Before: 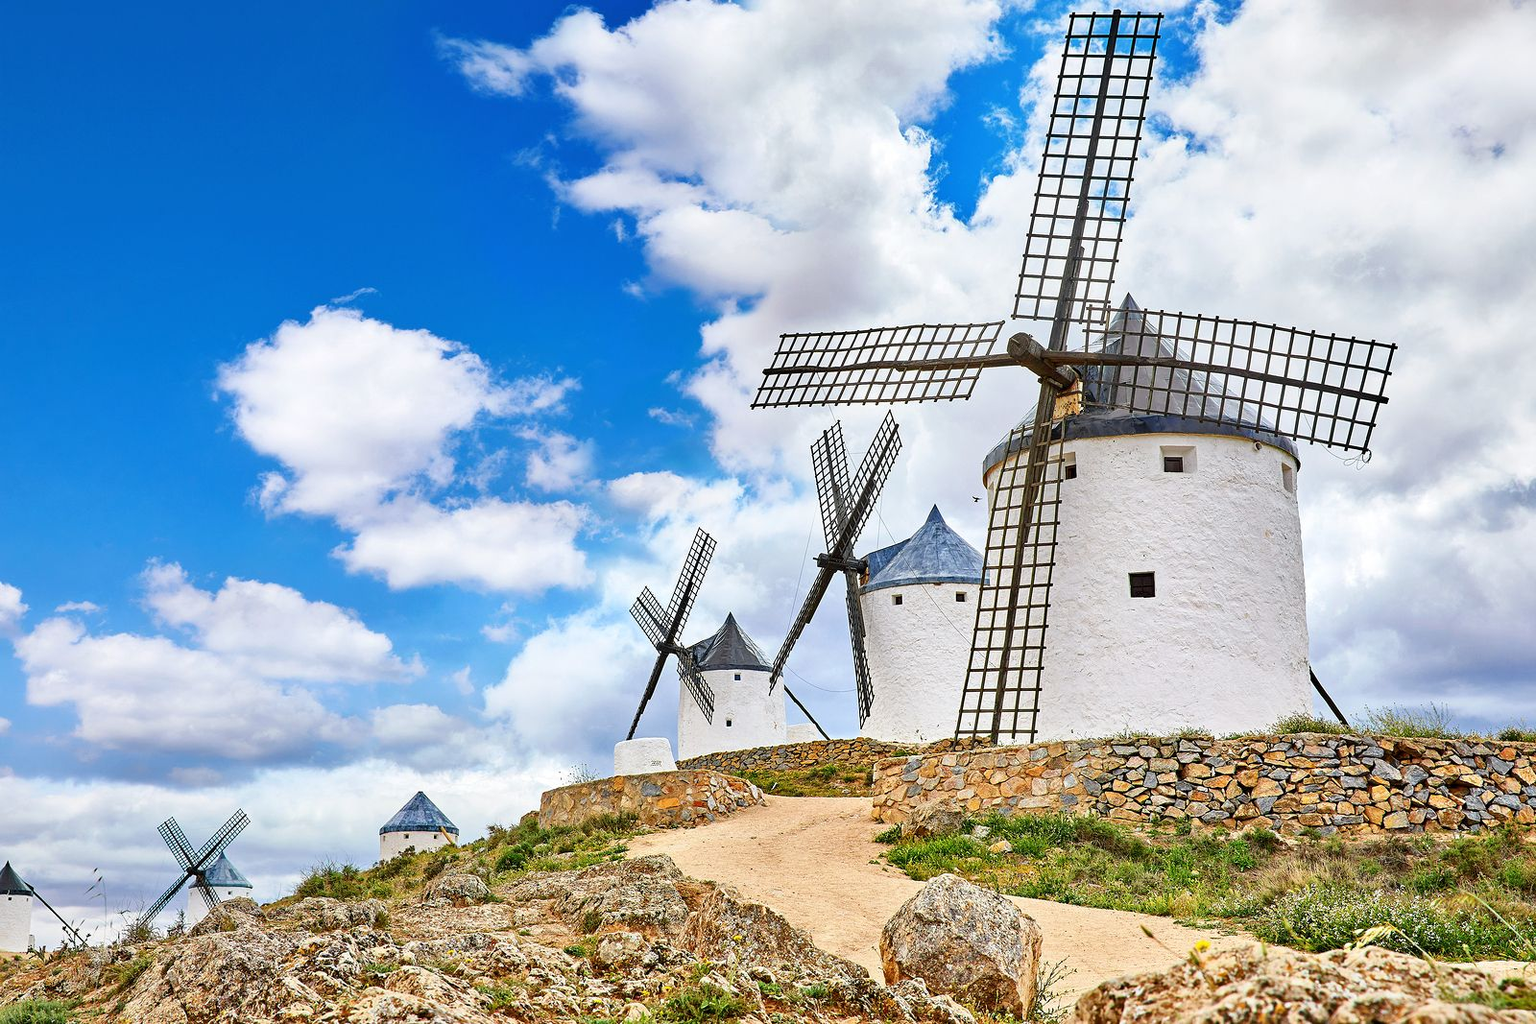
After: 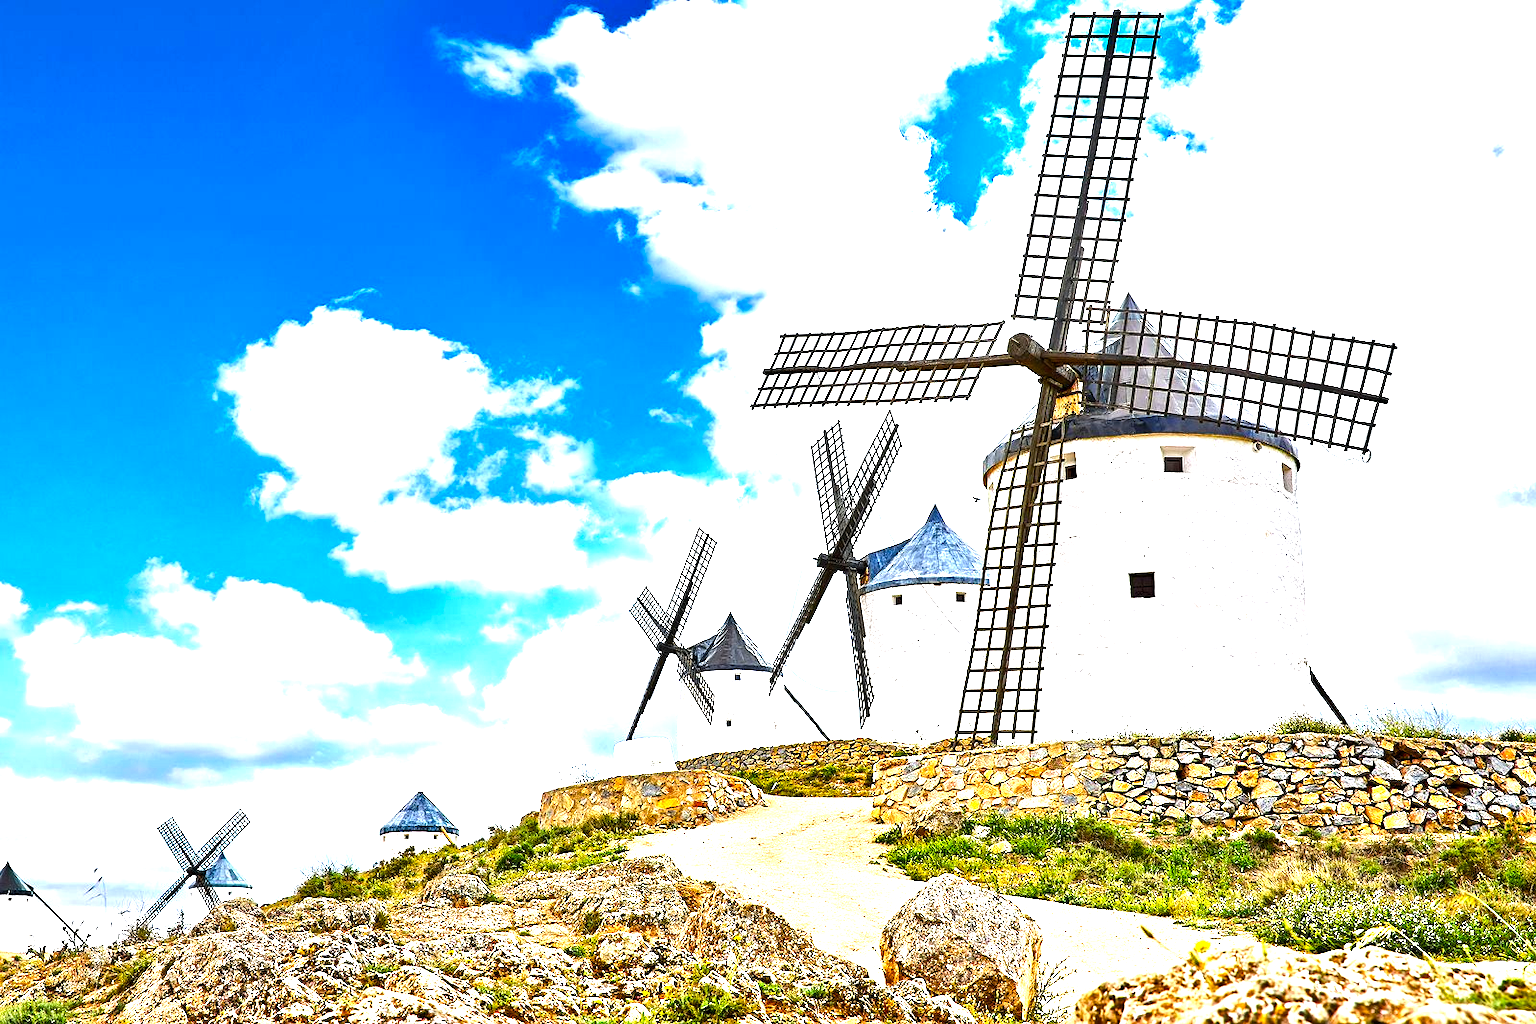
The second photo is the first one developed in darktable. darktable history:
color balance rgb: perceptual saturation grading › global saturation 20%, perceptual saturation grading › highlights -25.609%, perceptual saturation grading › shadows 24.193%, perceptual brilliance grading › highlights 47.755%, perceptual brilliance grading › mid-tones 21.564%, perceptual brilliance grading › shadows -5.718%, global vibrance 18.156%
